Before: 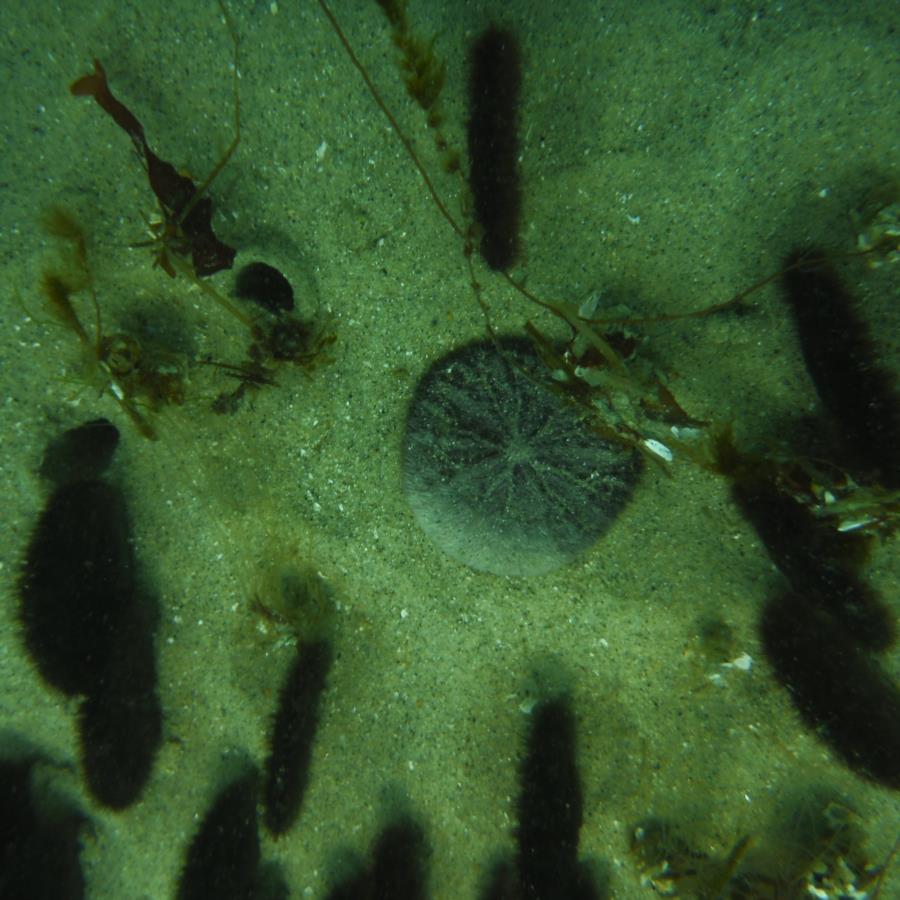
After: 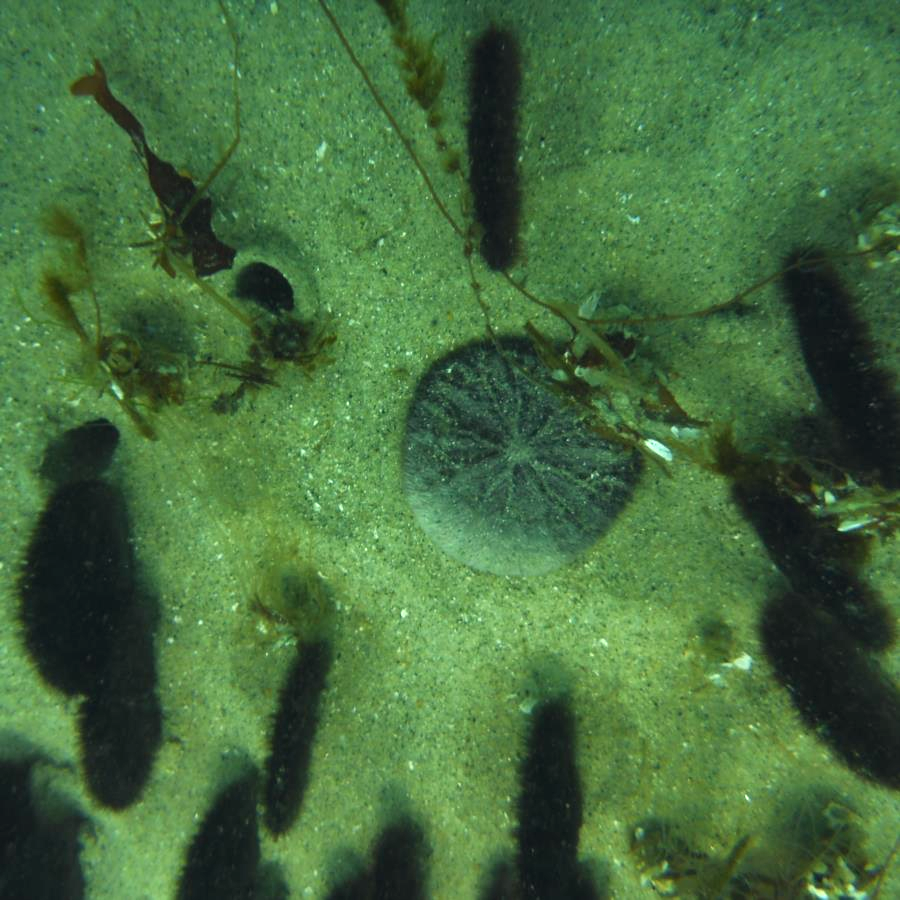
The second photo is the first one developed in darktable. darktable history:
color correction: highlights a* 0.207, highlights b* 2.7, shadows a* -0.874, shadows b* -4.78
exposure: black level correction 0, exposure 0.7 EV, compensate exposure bias true, compensate highlight preservation false
shadows and highlights: soften with gaussian
